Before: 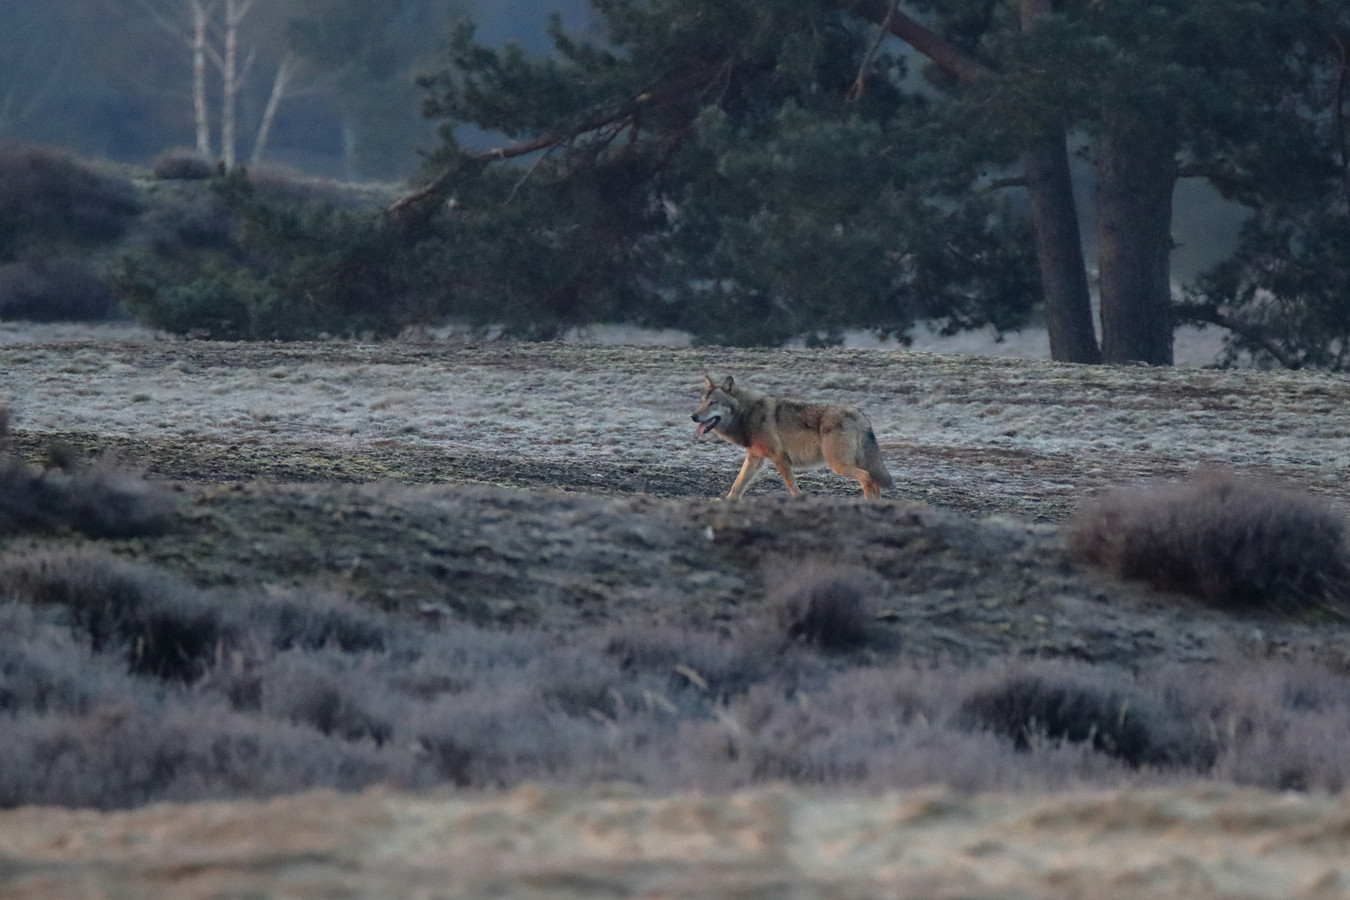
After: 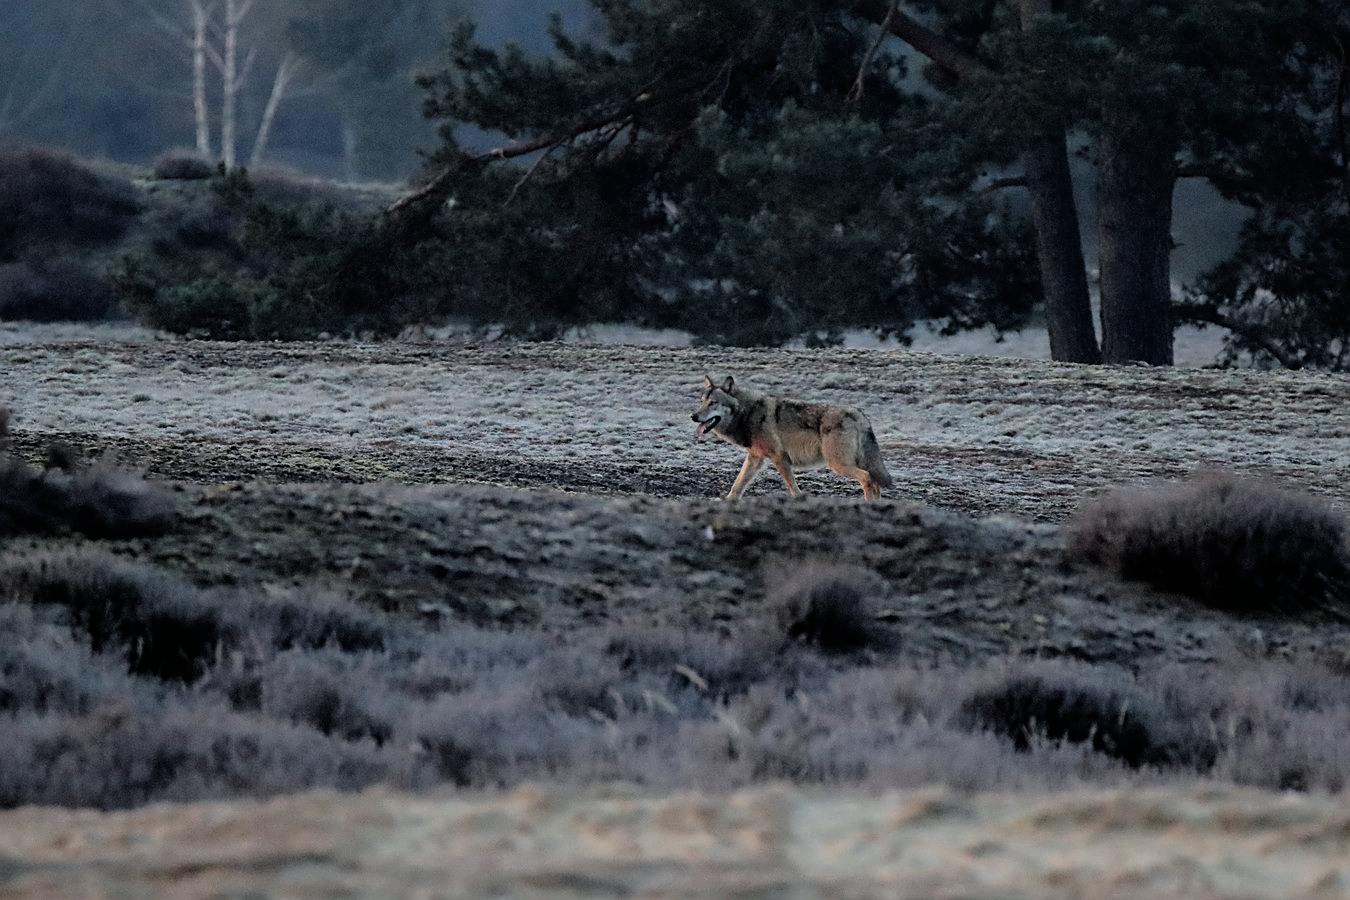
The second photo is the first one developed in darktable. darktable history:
filmic rgb: black relative exposure -5 EV, hardness 2.88, contrast 1.2, highlights saturation mix -30%
sharpen: on, module defaults
white balance: red 0.986, blue 1.01
